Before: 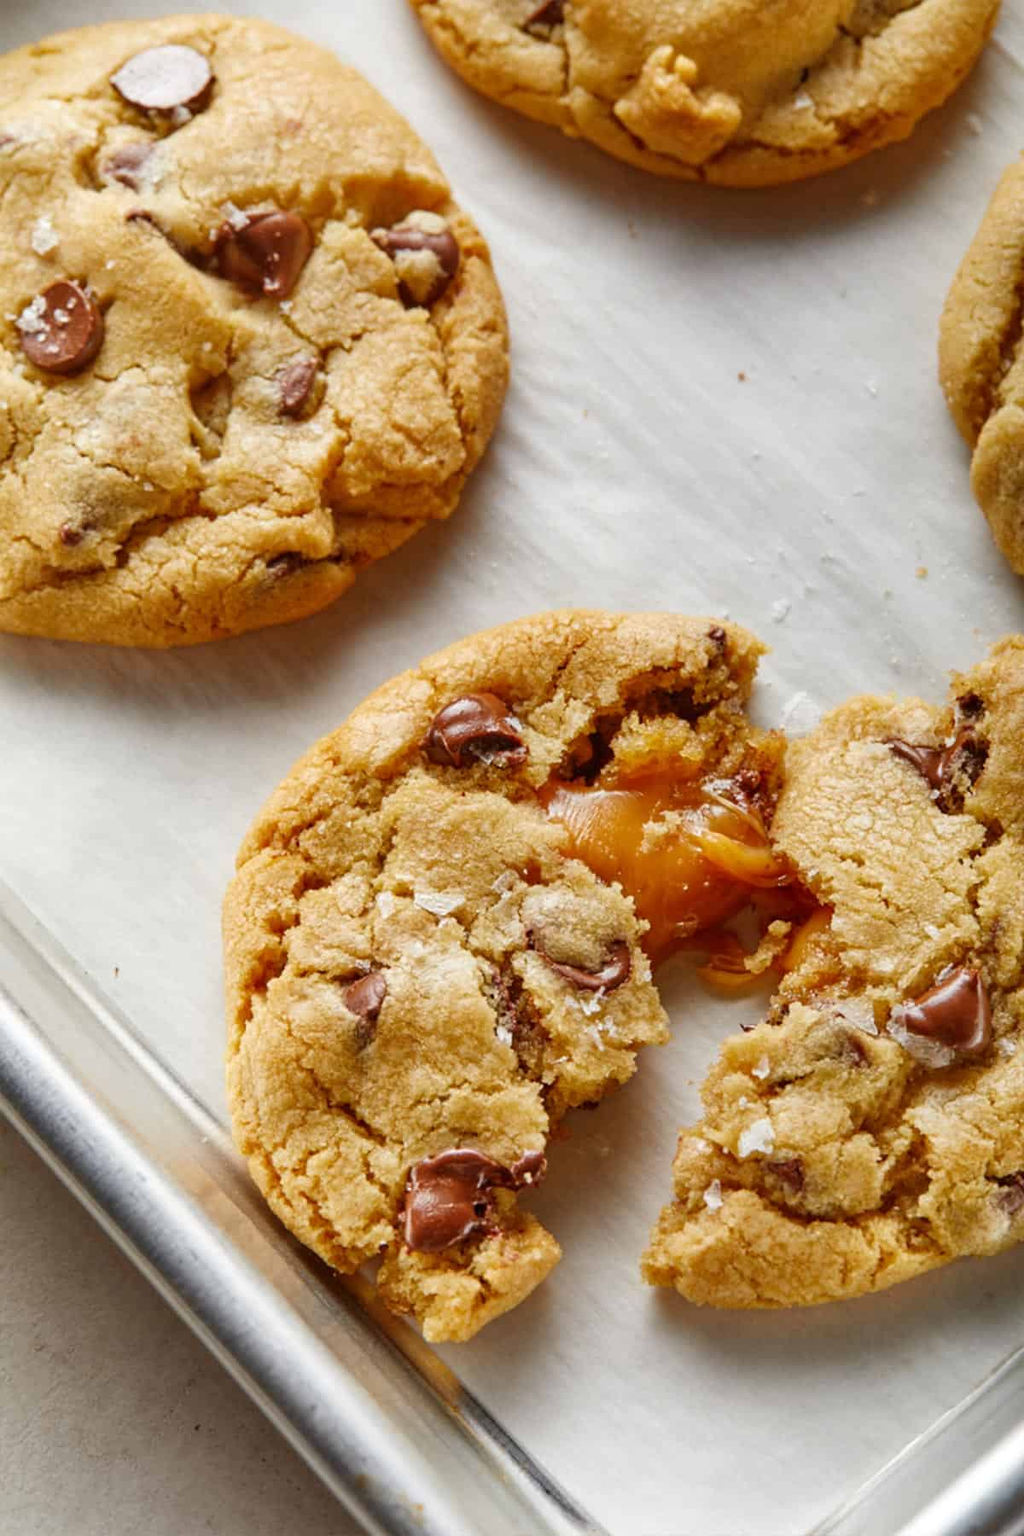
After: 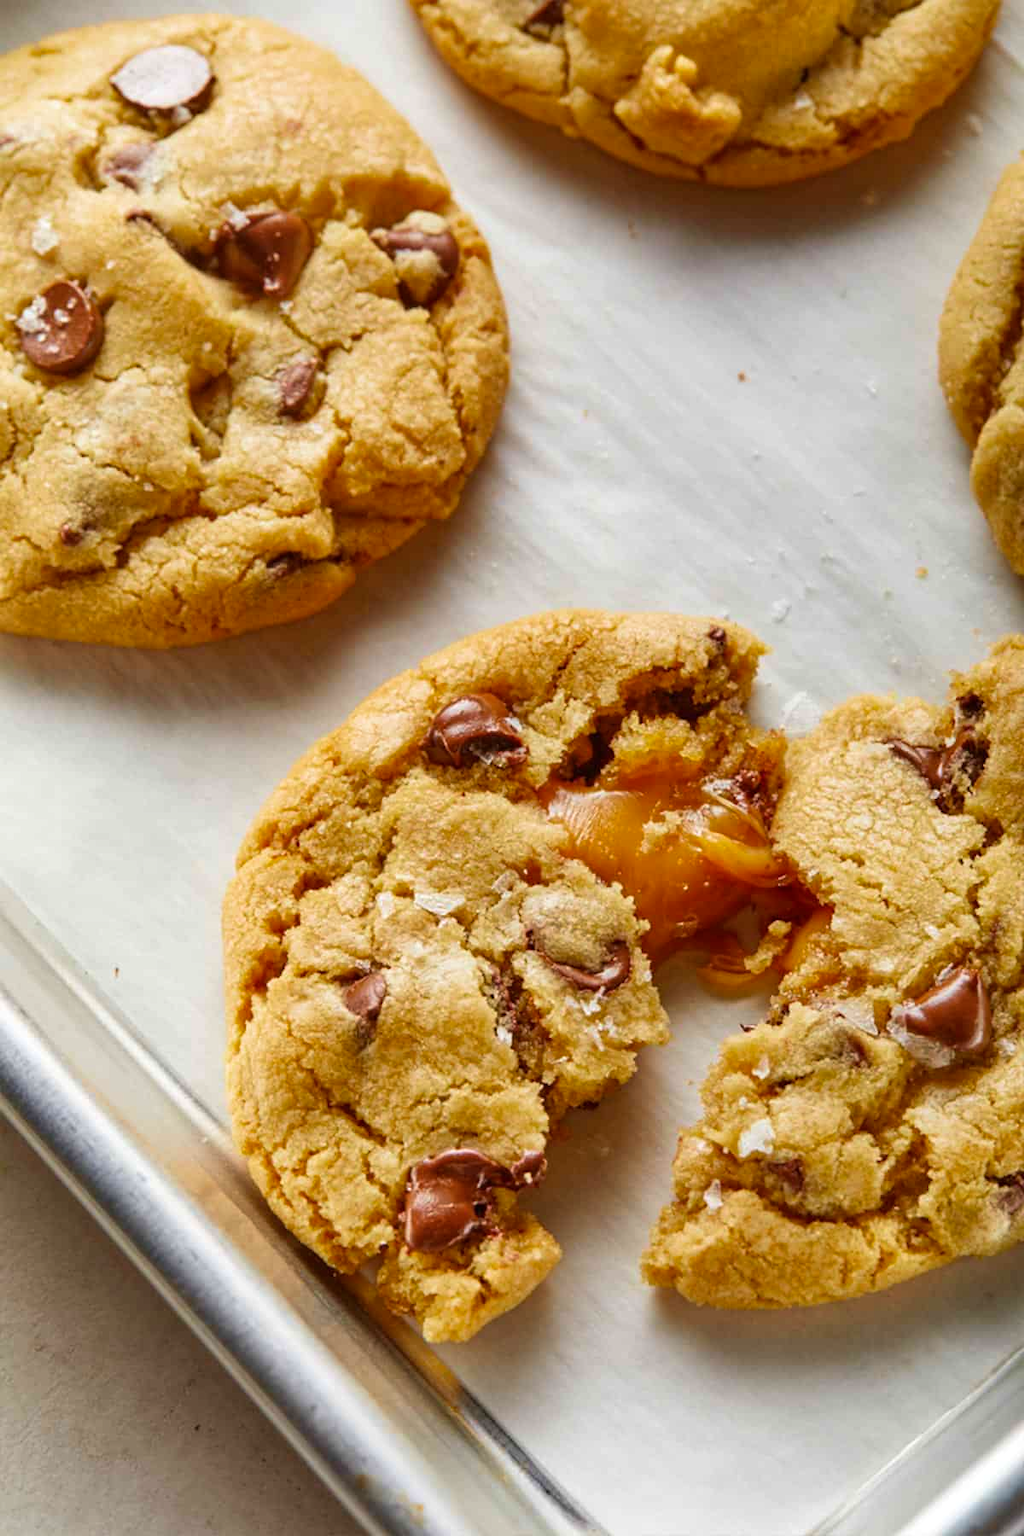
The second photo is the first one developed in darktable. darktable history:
color balance rgb: perceptual saturation grading › global saturation 10%
velvia: on, module defaults
